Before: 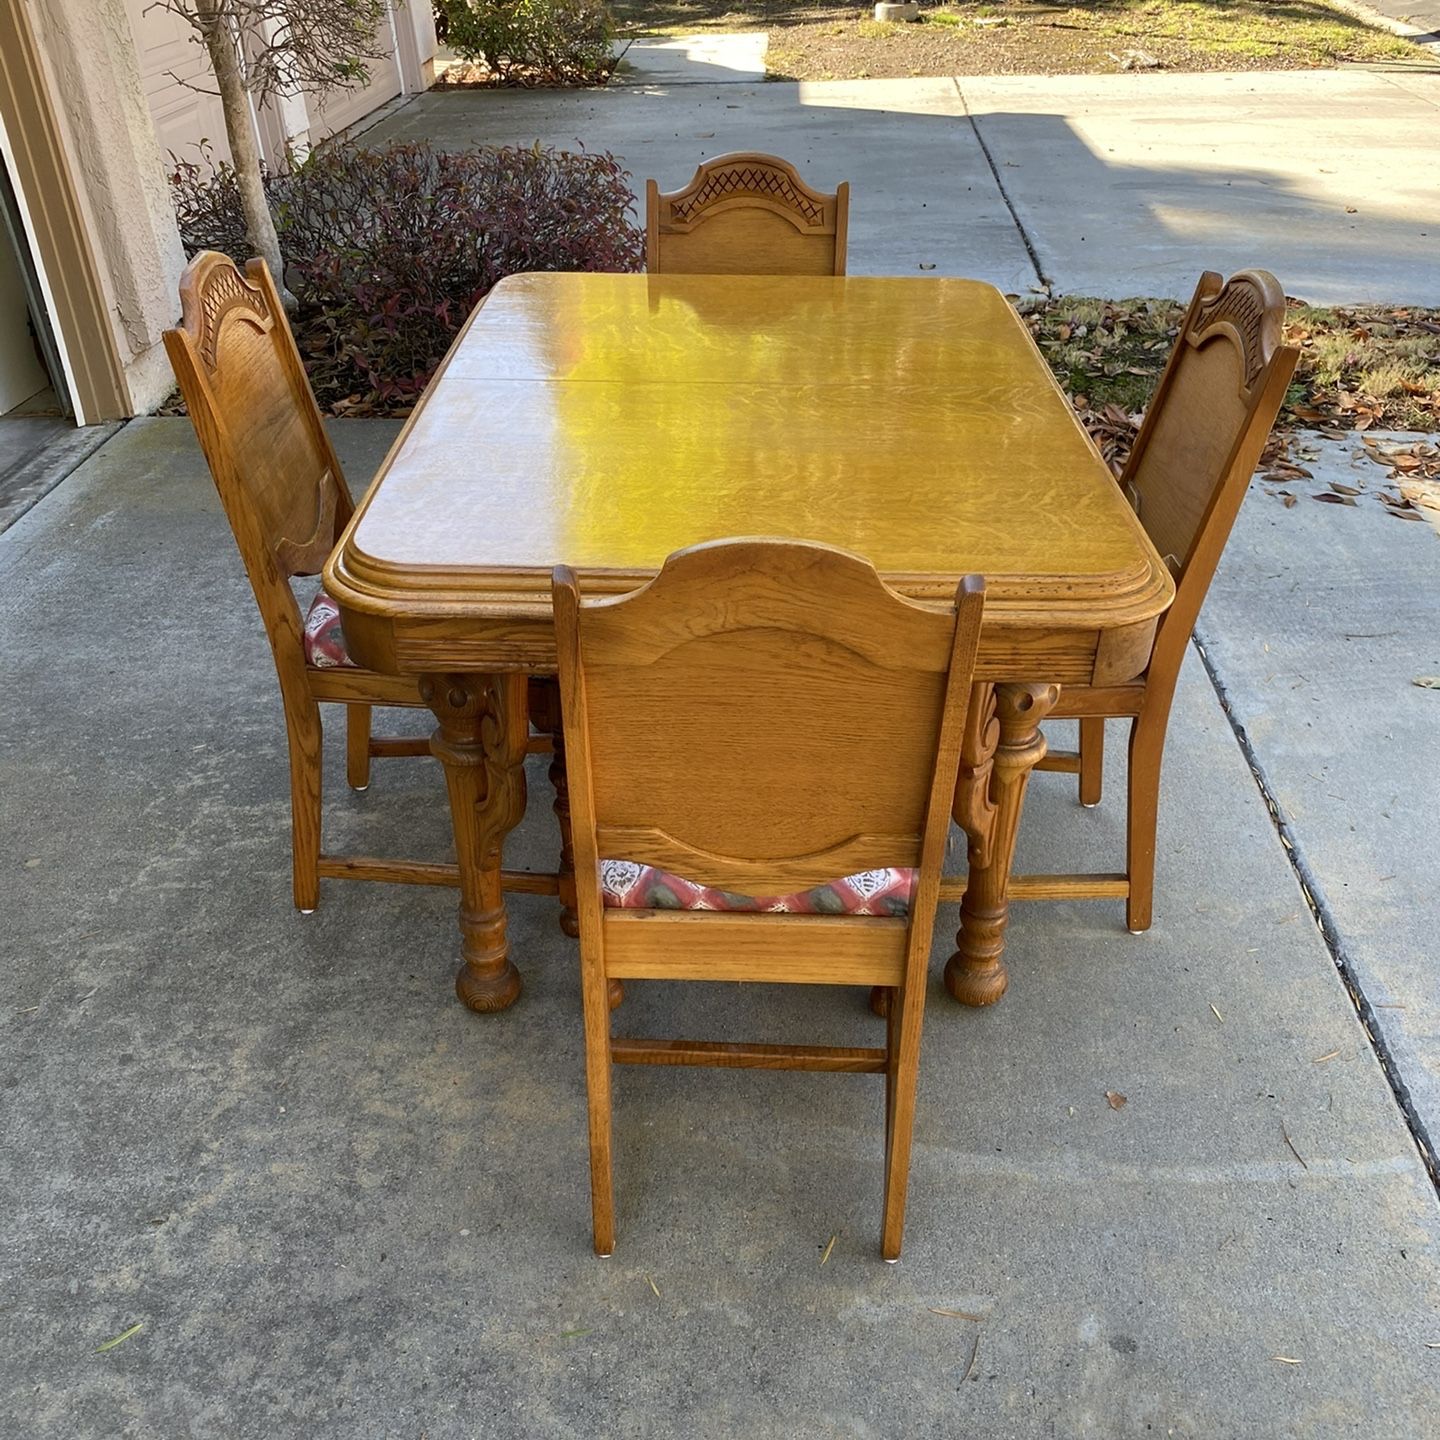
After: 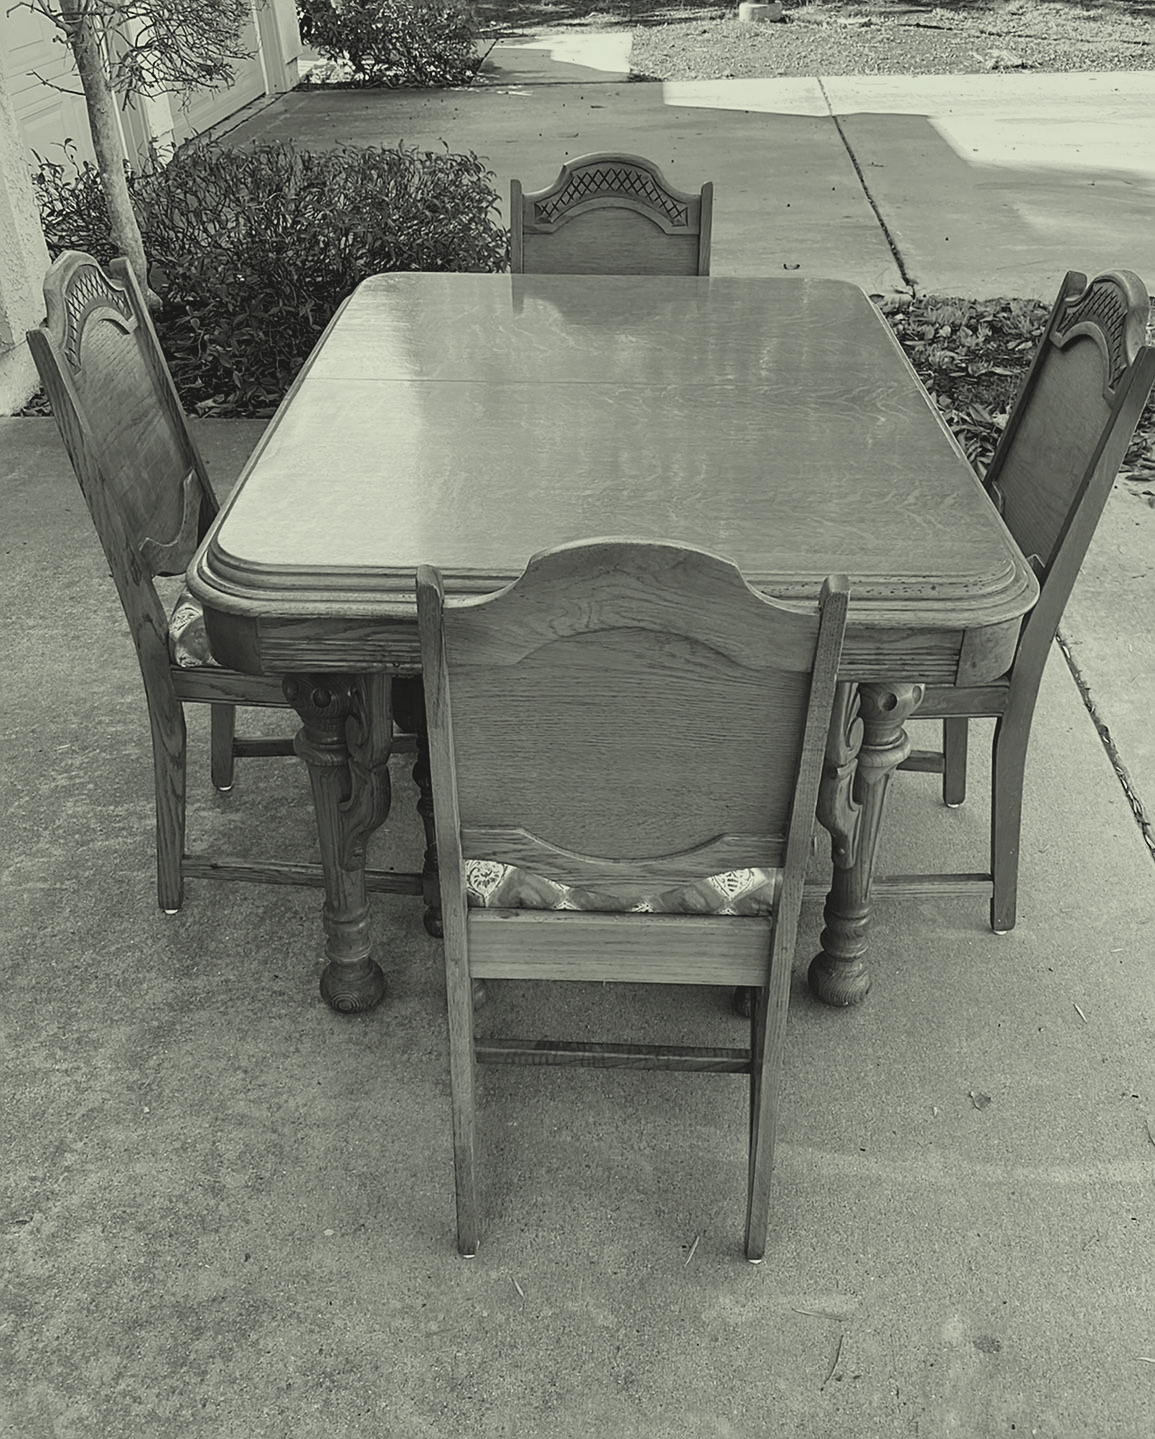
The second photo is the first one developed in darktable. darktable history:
contrast brightness saturation: contrast -0.289
tone curve: curves: ch0 [(0, 0.023) (0.104, 0.058) (0.21, 0.162) (0.469, 0.524) (0.579, 0.65) (0.725, 0.8) (0.858, 0.903) (1, 0.974)]; ch1 [(0, 0) (0.414, 0.395) (0.447, 0.447) (0.502, 0.501) (0.521, 0.512) (0.57, 0.563) (0.618, 0.61) (0.654, 0.642) (1, 1)]; ch2 [(0, 0) (0.356, 0.408) (0.437, 0.453) (0.492, 0.485) (0.524, 0.508) (0.566, 0.567) (0.595, 0.604) (1, 1)], preserve colors none
sharpen: on, module defaults
tone equalizer: on, module defaults
crop and rotate: left 9.471%, right 10.302%
color calibration: output gray [0.253, 0.26, 0.487, 0], x 0.354, y 0.367, temperature 4677.93 K
color correction: highlights a* -5.63, highlights b* 10.79
